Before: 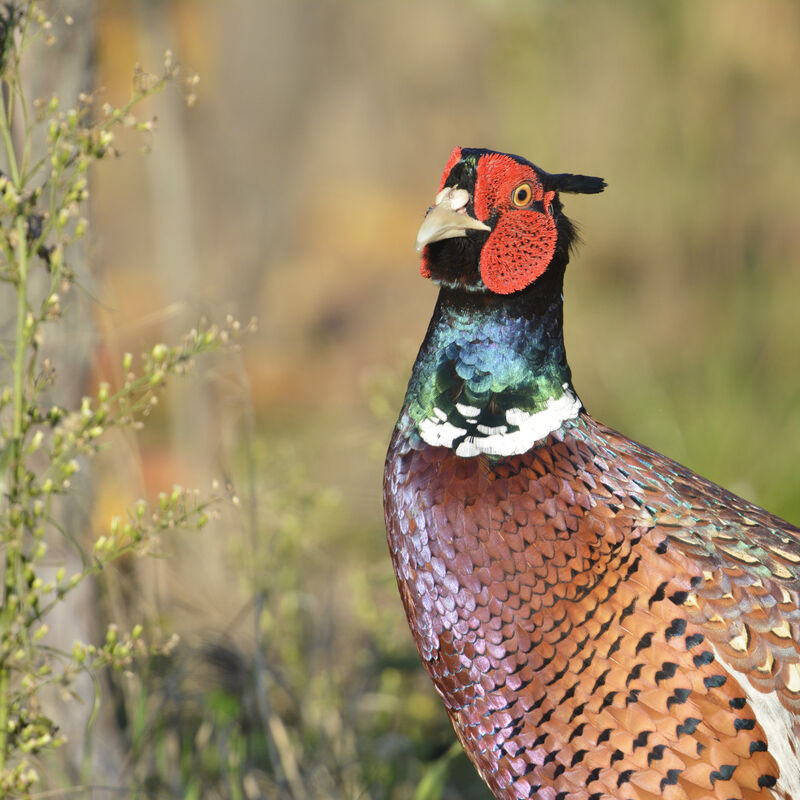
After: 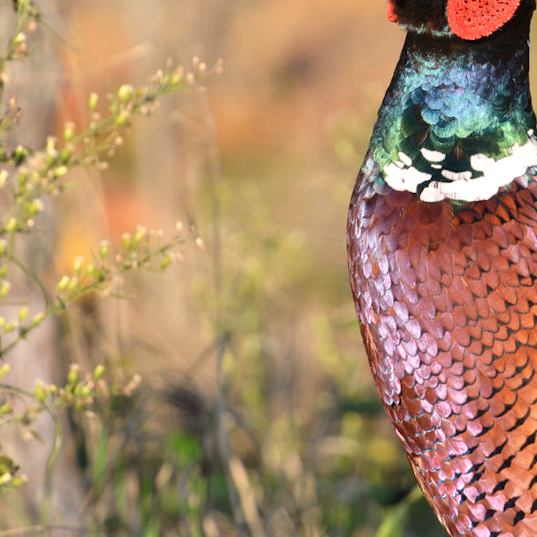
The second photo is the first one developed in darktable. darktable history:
color correction: highlights a* 7.34, highlights b* 4.37
crop and rotate: angle -0.82°, left 3.85%, top 31.828%, right 27.992%
shadows and highlights: shadows -12.5, white point adjustment 4, highlights 28.33
